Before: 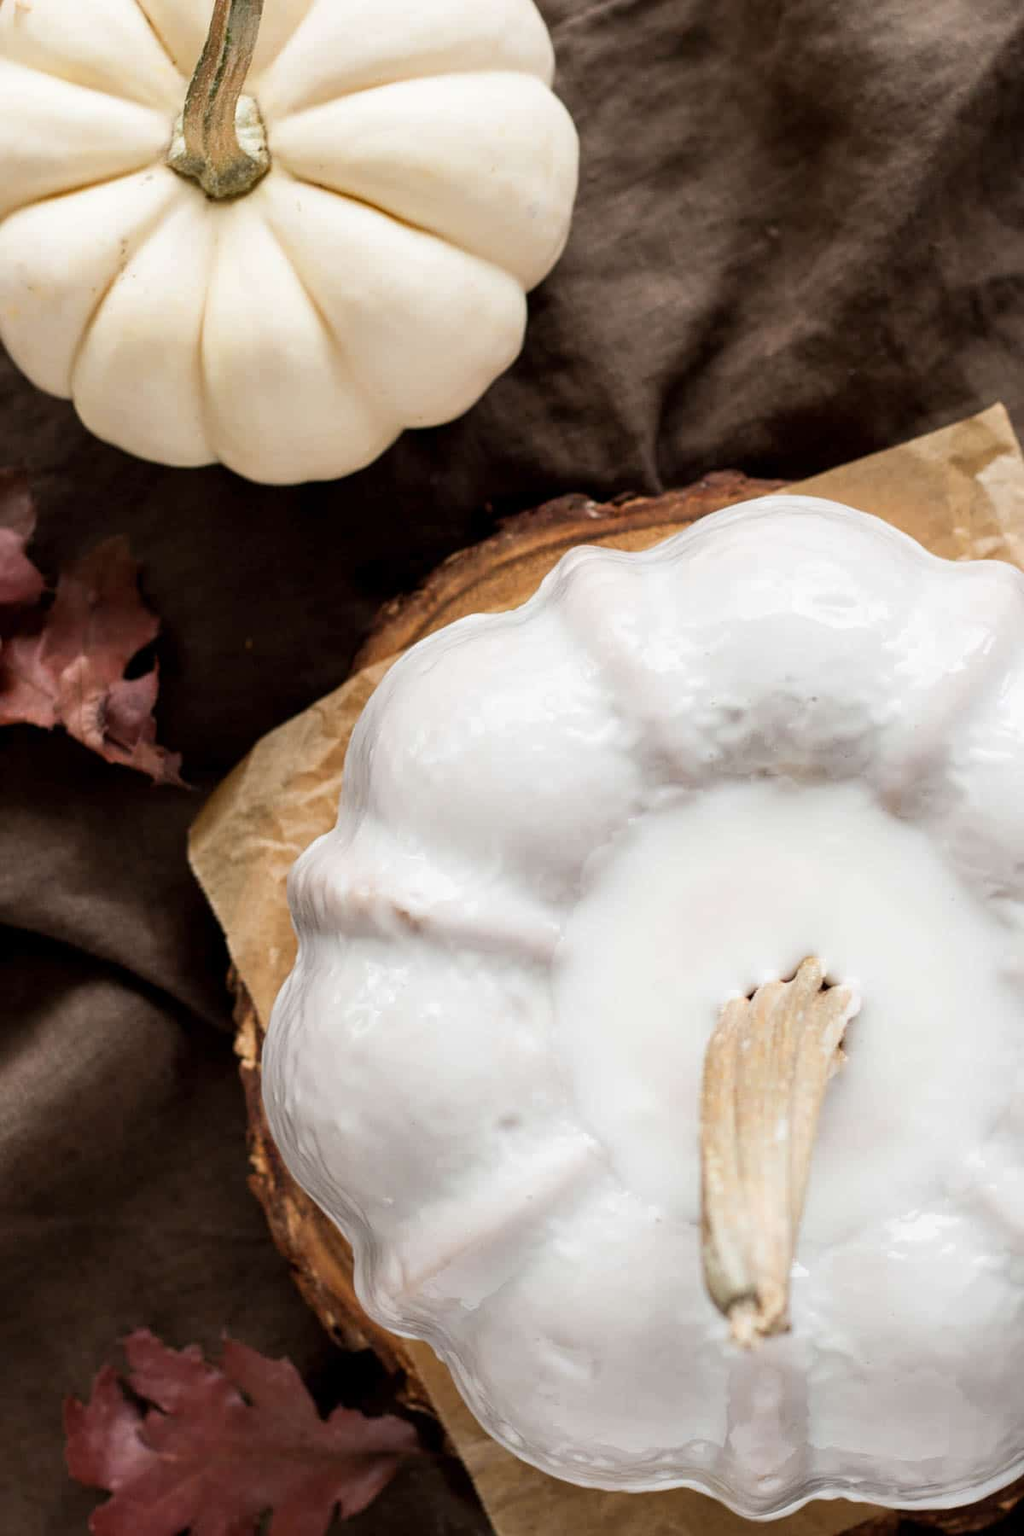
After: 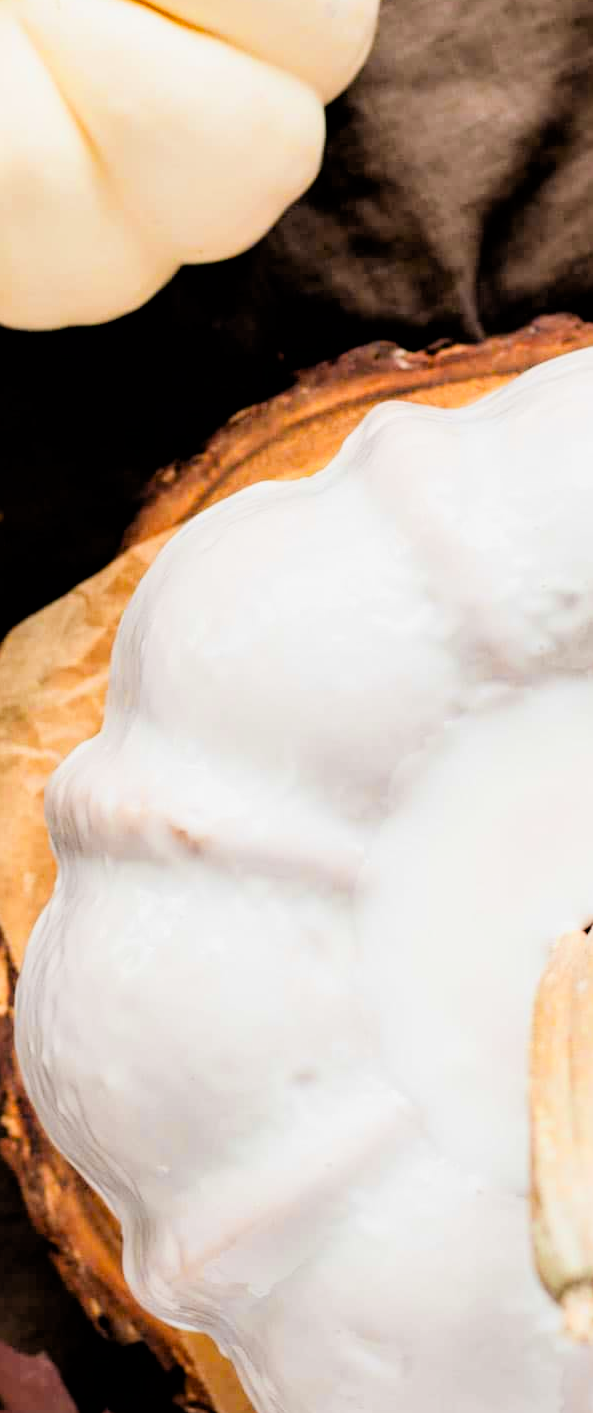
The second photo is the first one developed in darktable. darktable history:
filmic rgb: black relative exposure -5 EV, hardness 2.88, contrast 1.1
color zones: curves: ch0 [(0.224, 0.526) (0.75, 0.5)]; ch1 [(0.055, 0.526) (0.224, 0.761) (0.377, 0.526) (0.75, 0.5)]
exposure: black level correction 0, exposure 0.877 EV, compensate exposure bias true, compensate highlight preservation false
crop and rotate: angle 0.02°, left 24.353%, top 13.219%, right 26.156%, bottom 8.224%
